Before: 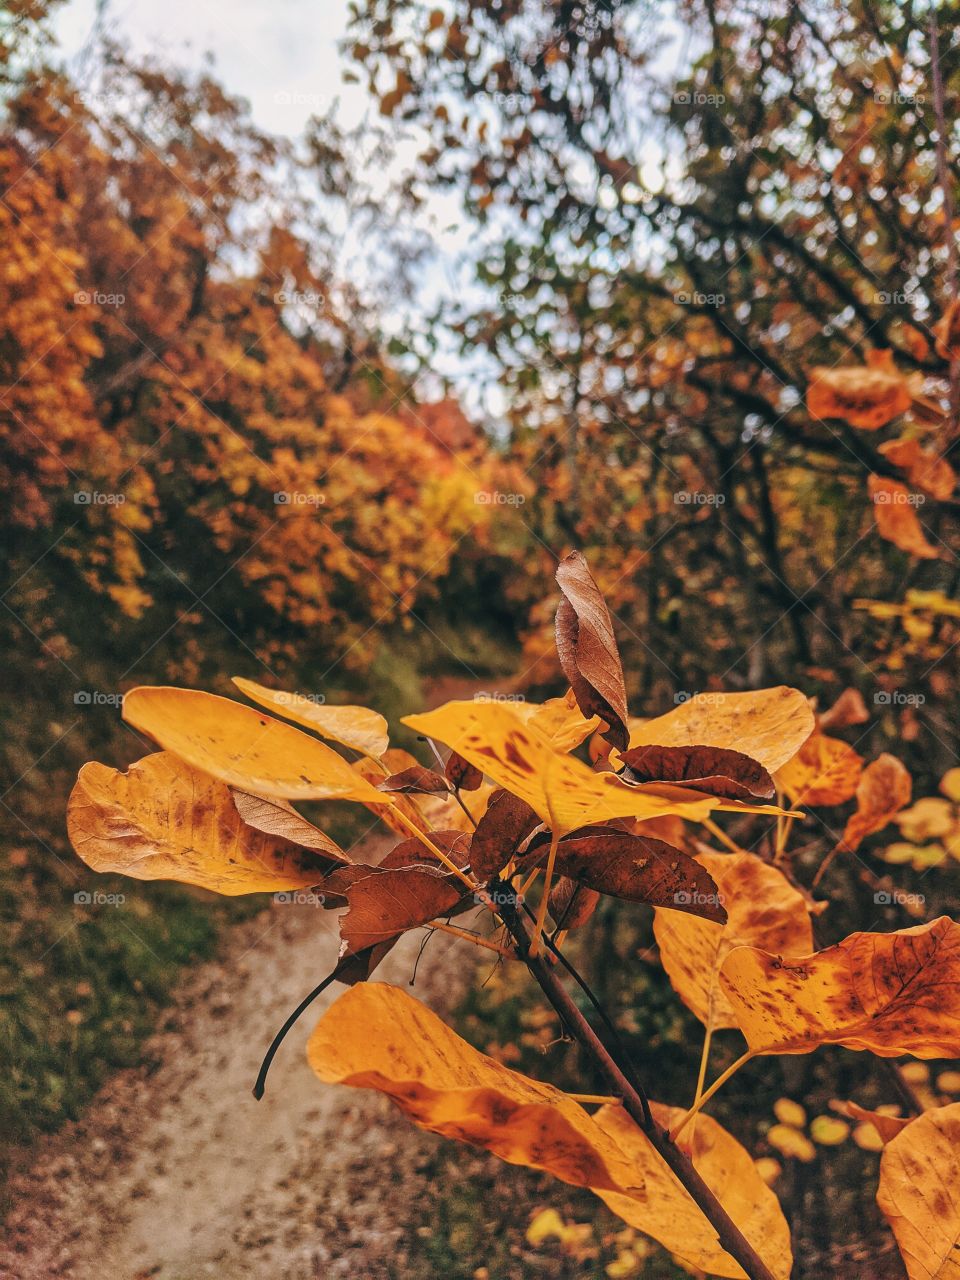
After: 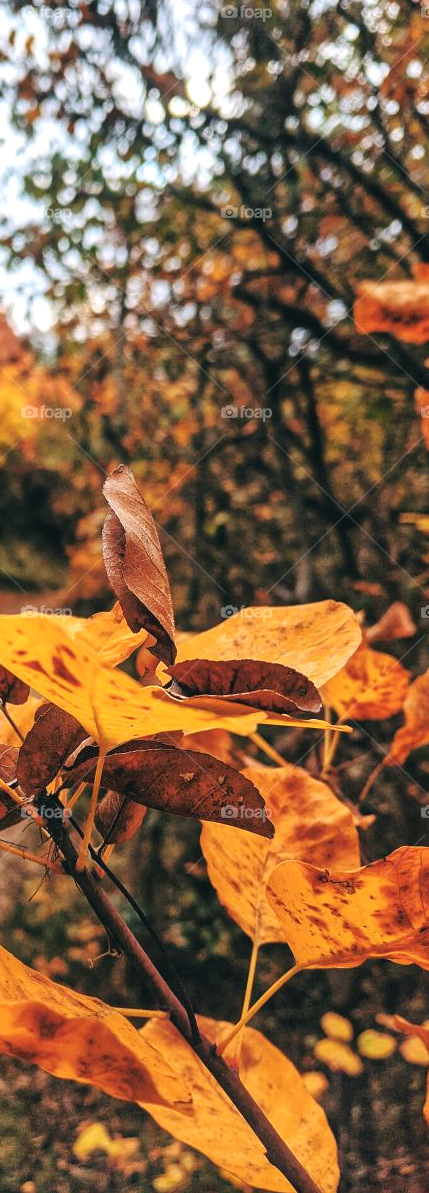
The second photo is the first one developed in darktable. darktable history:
tone equalizer: -8 EV -0.432 EV, -7 EV -0.412 EV, -6 EV -0.296 EV, -5 EV -0.259 EV, -3 EV 0.213 EV, -2 EV 0.334 EV, -1 EV 0.369 EV, +0 EV 0.423 EV
crop: left 47.23%, top 6.784%, right 8.041%
